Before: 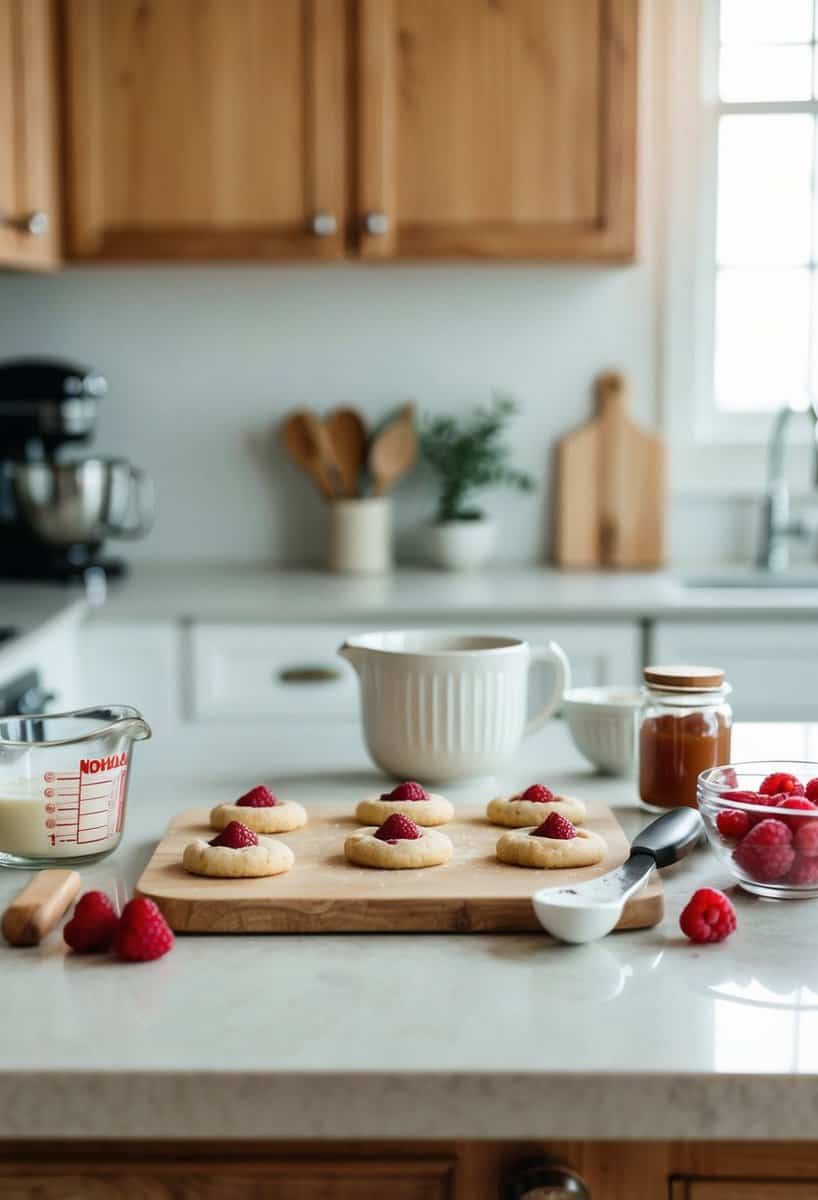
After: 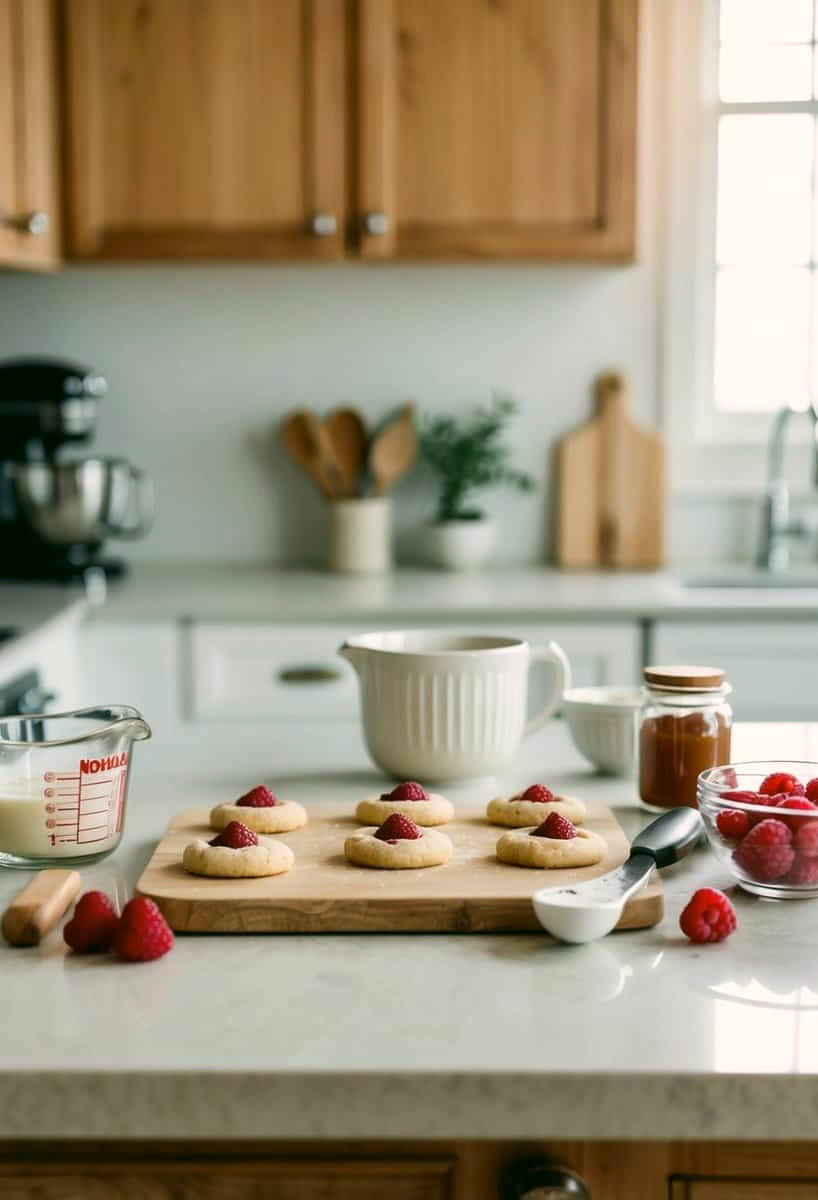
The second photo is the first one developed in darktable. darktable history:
color correction: highlights a* 4.6, highlights b* 4.99, shadows a* -7.37, shadows b* 5.04
